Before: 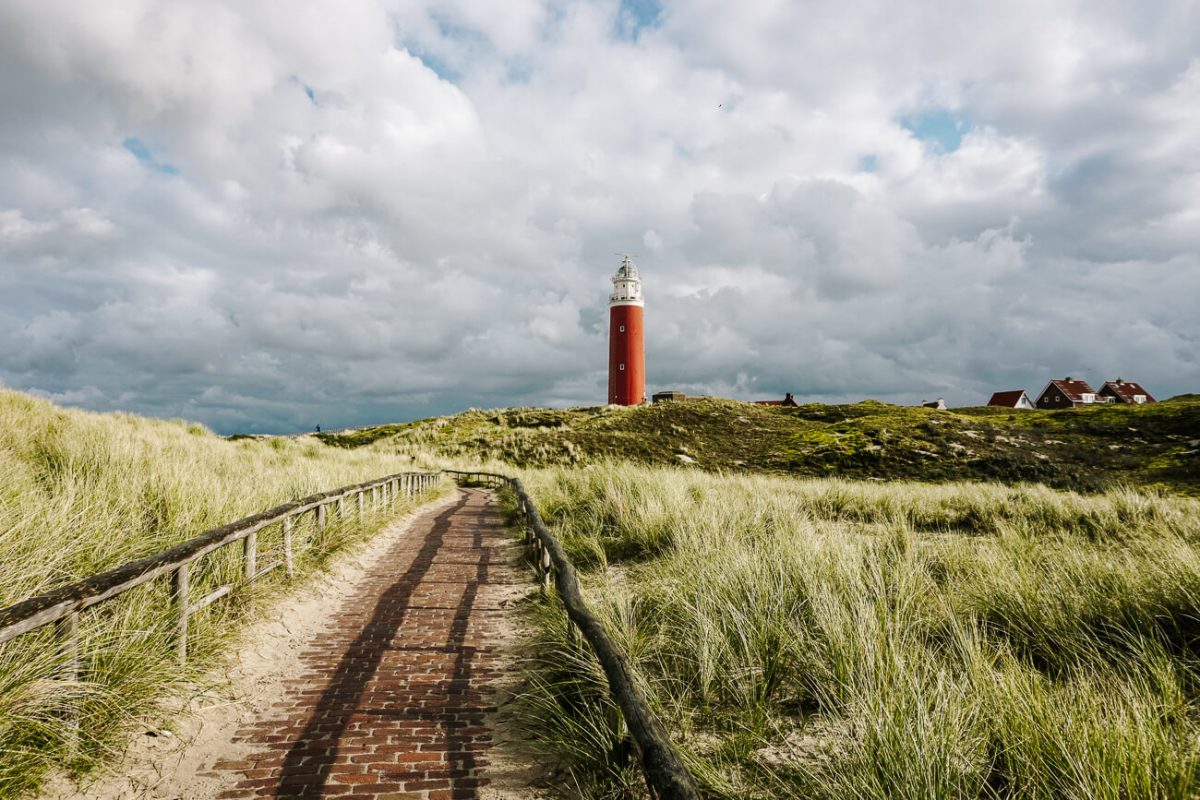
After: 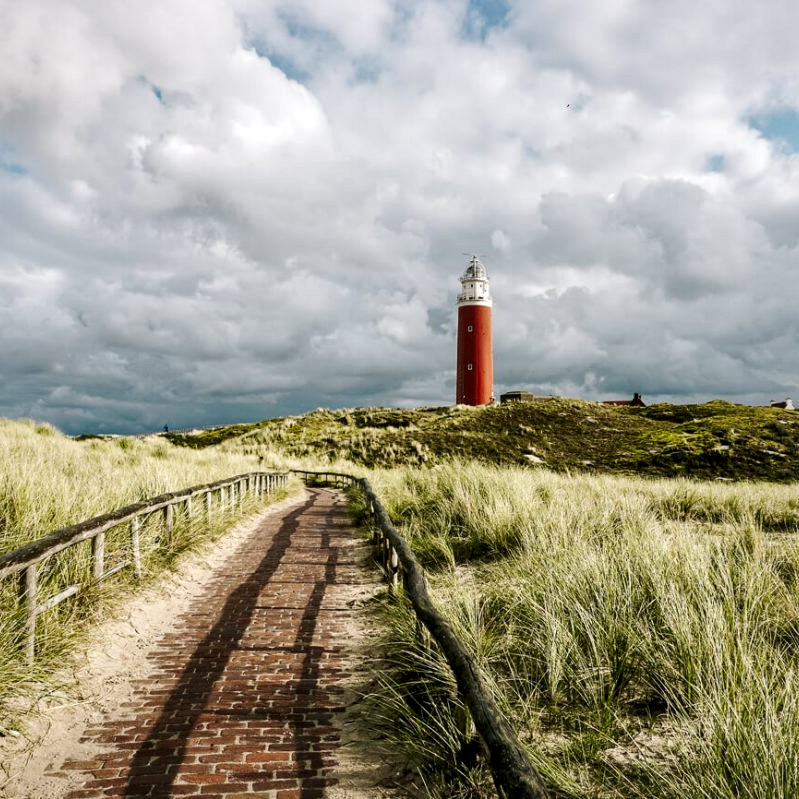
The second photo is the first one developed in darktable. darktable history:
crop and rotate: left 12.673%, right 20.66%
local contrast: mode bilateral grid, contrast 25, coarseness 60, detail 151%, midtone range 0.2
